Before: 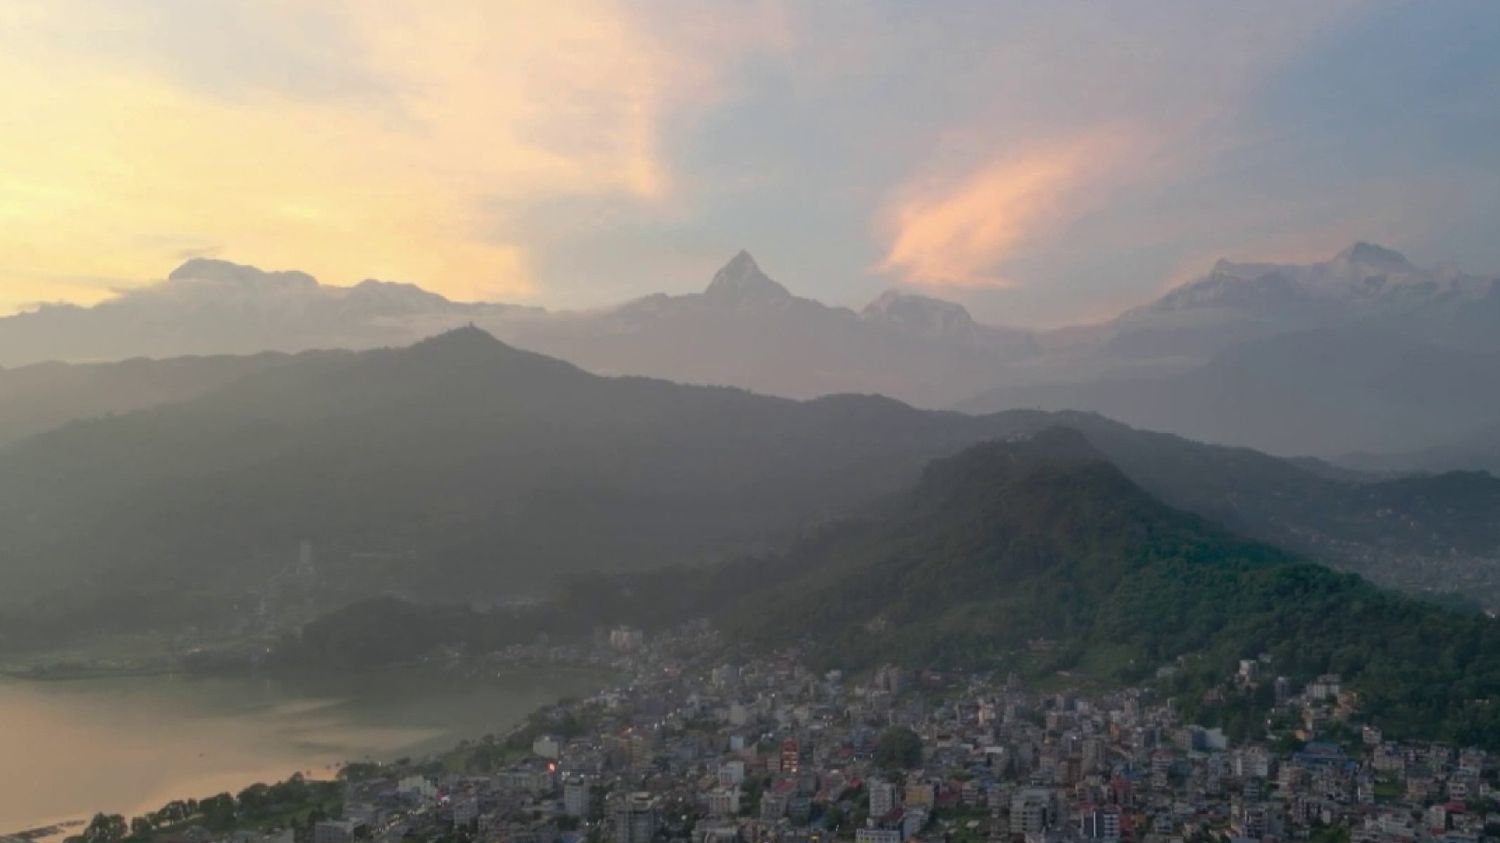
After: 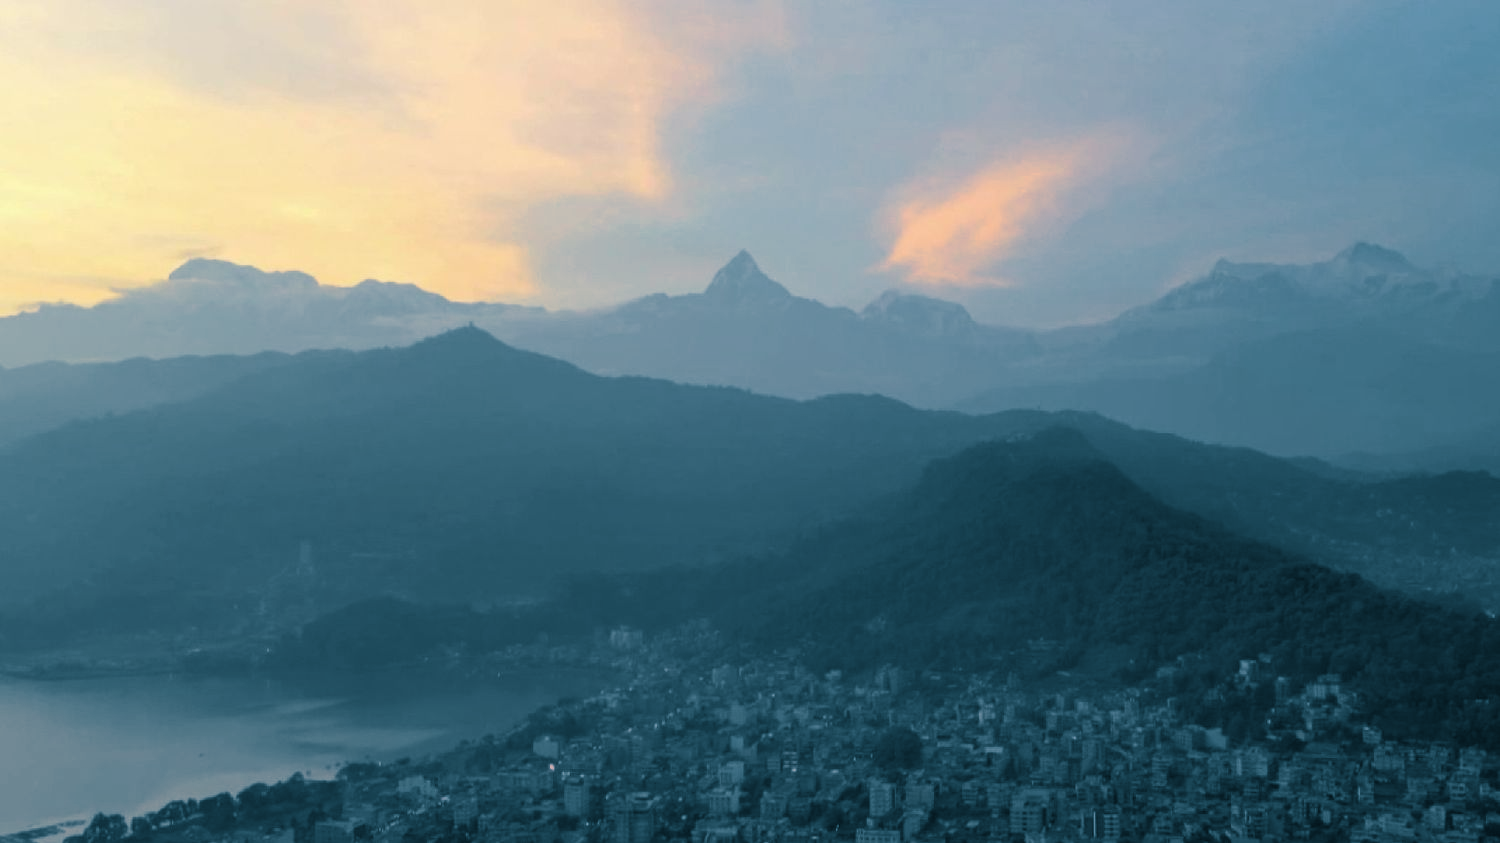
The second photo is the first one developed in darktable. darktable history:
split-toning: shadows › hue 212.4°, balance -70
